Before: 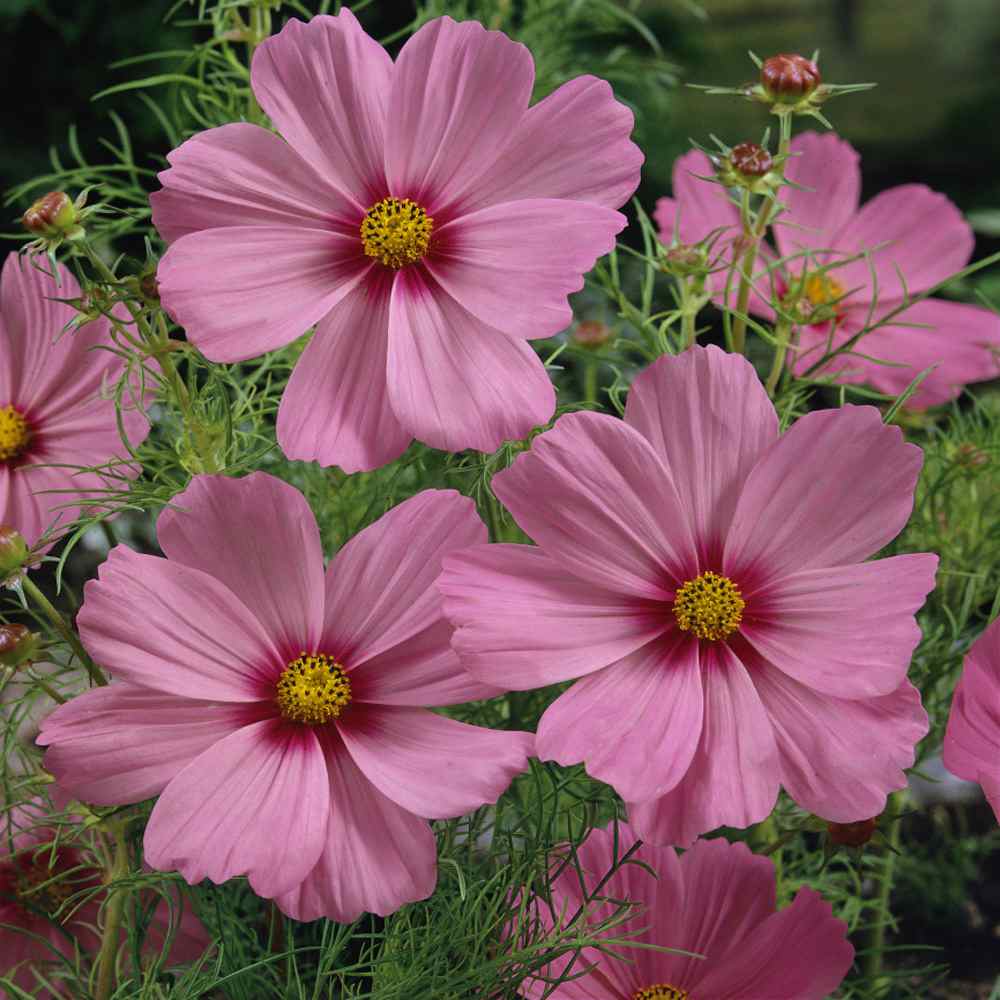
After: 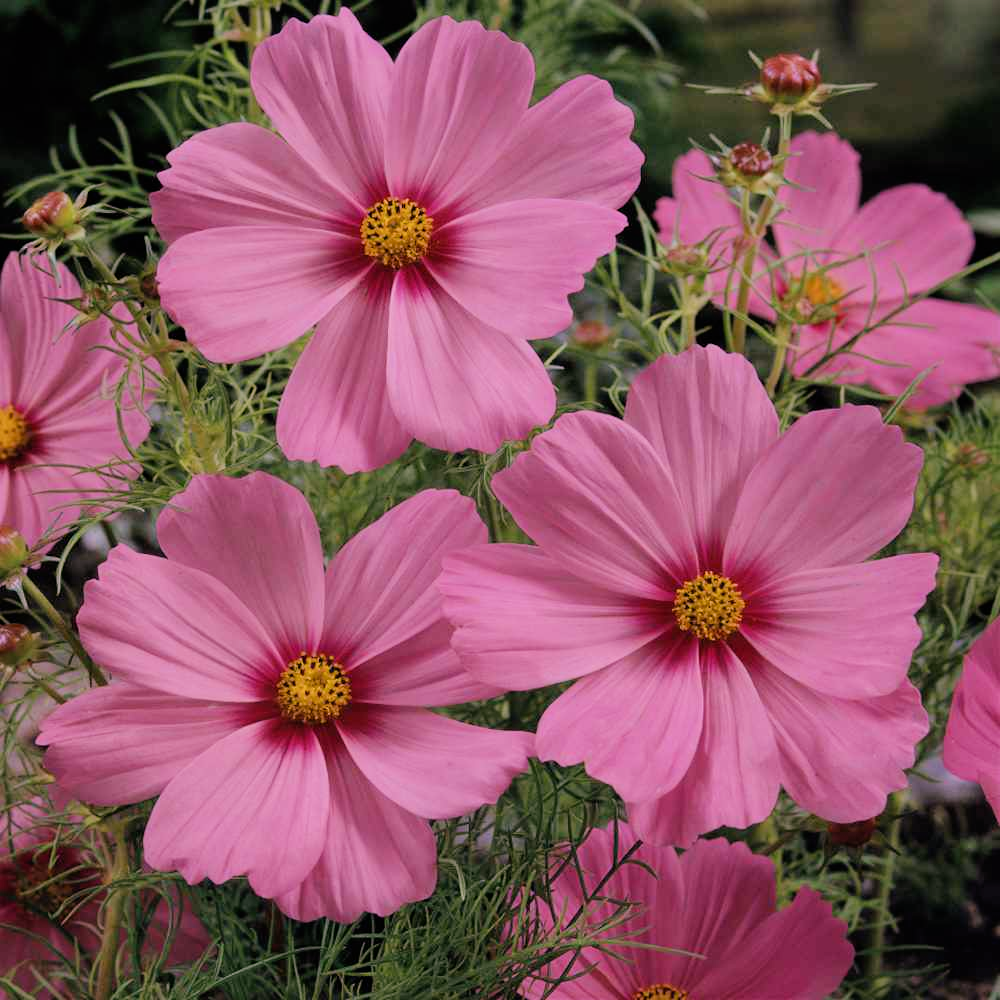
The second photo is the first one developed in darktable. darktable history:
filmic rgb: black relative exposure -7.65 EV, white relative exposure 4.56 EV, hardness 3.61
white balance: red 1.188, blue 1.11
